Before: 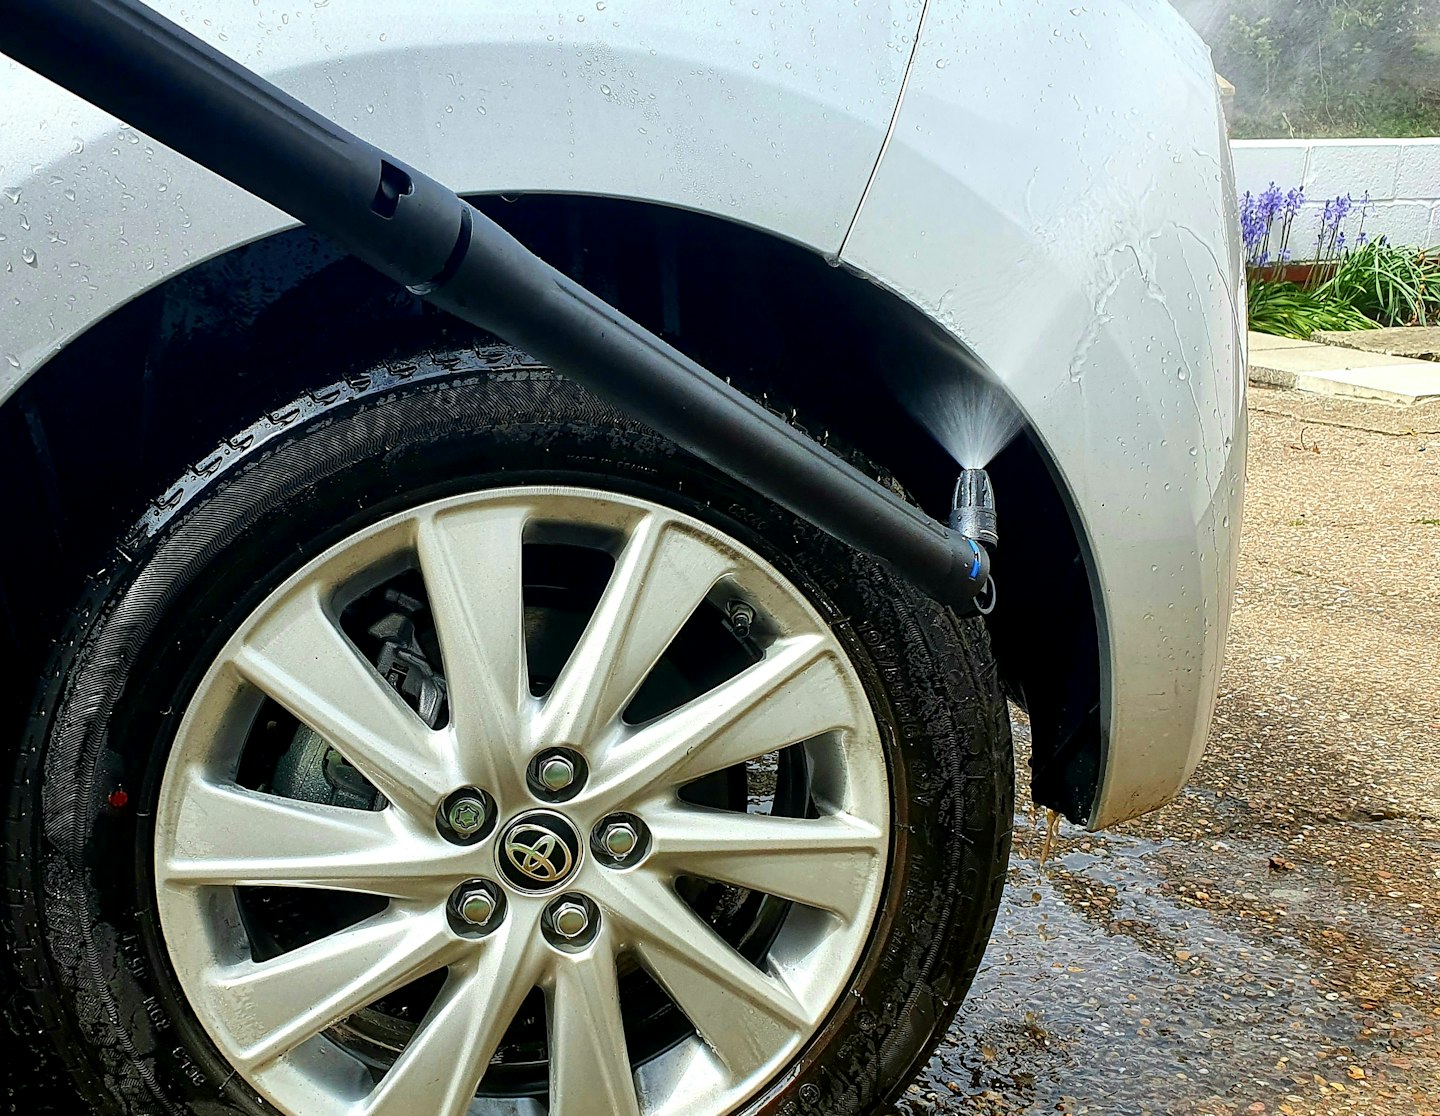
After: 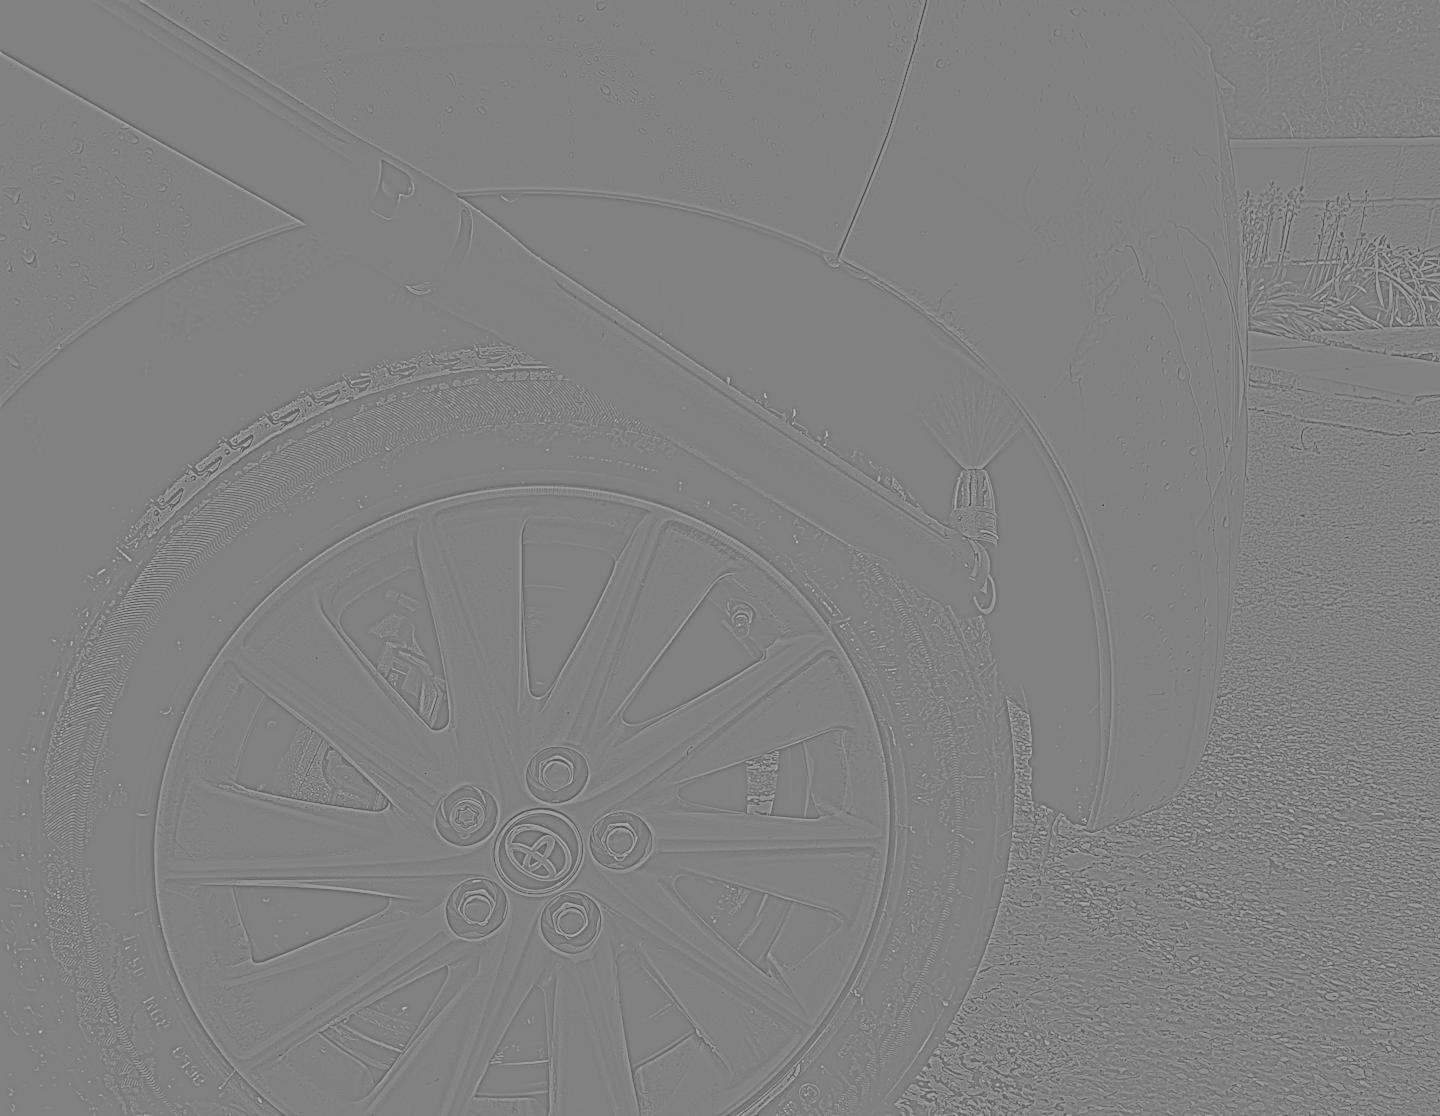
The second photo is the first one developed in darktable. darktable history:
local contrast: on, module defaults
rgb levels: preserve colors sum RGB, levels [[0.038, 0.433, 0.934], [0, 0.5, 1], [0, 0.5, 1]]
white balance: red 0.871, blue 1.249
highpass: sharpness 5.84%, contrast boost 8.44%
